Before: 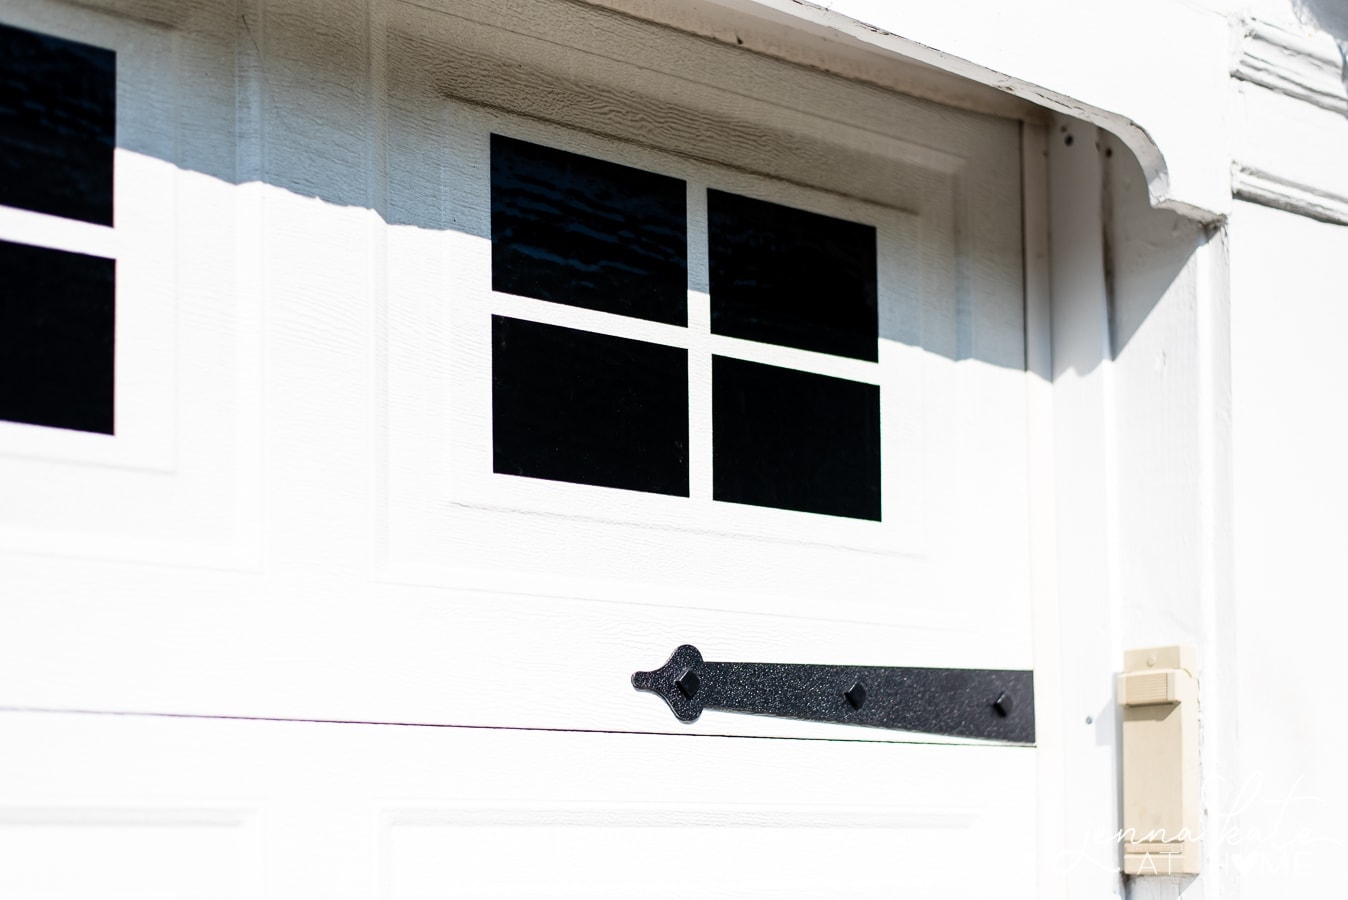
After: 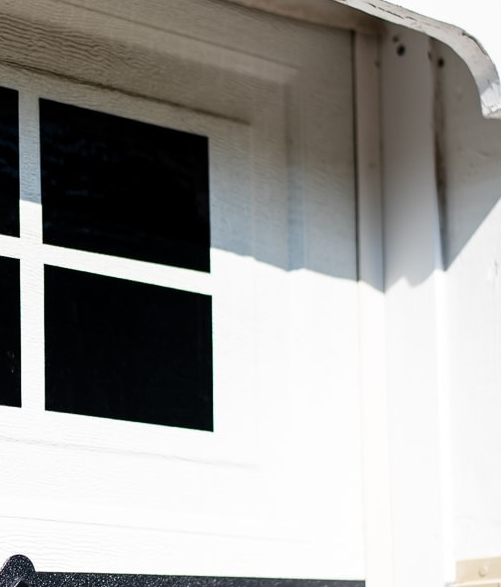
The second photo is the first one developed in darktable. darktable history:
crop and rotate: left 49.562%, top 10.097%, right 13.2%, bottom 24.577%
